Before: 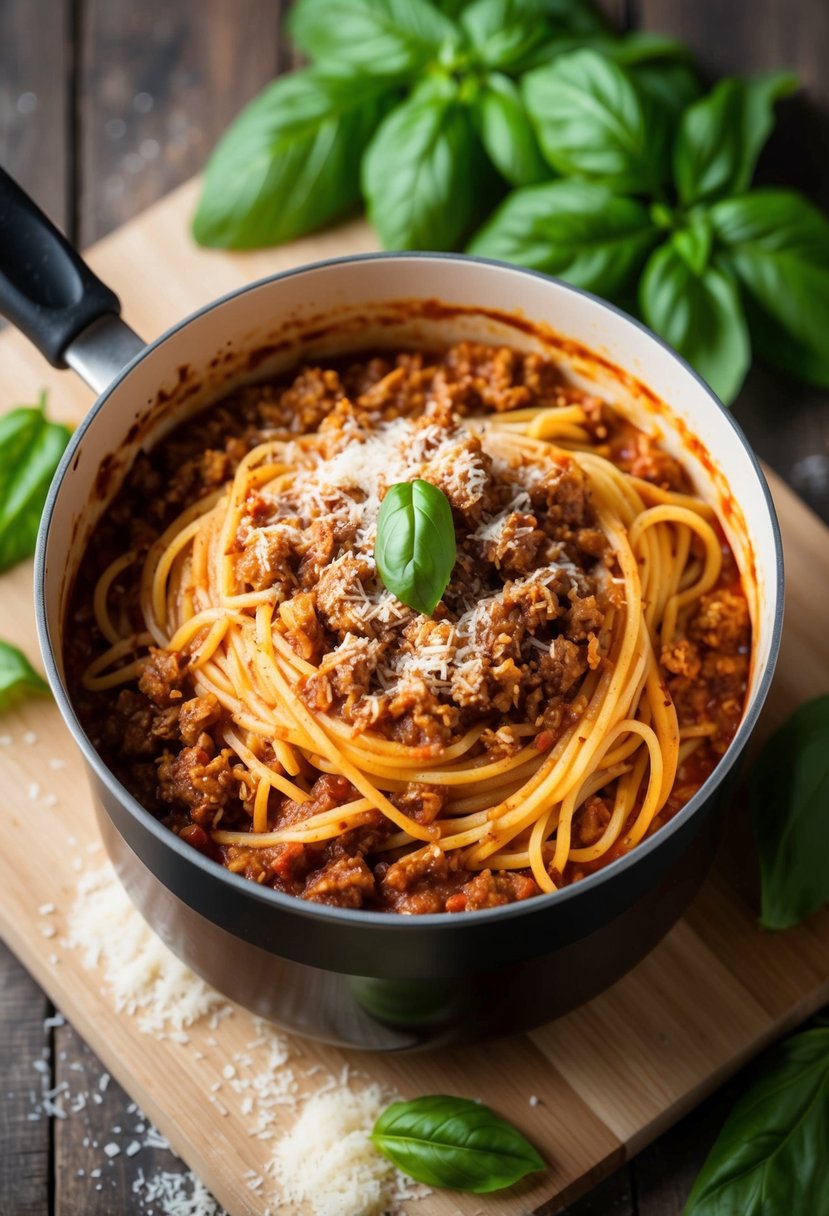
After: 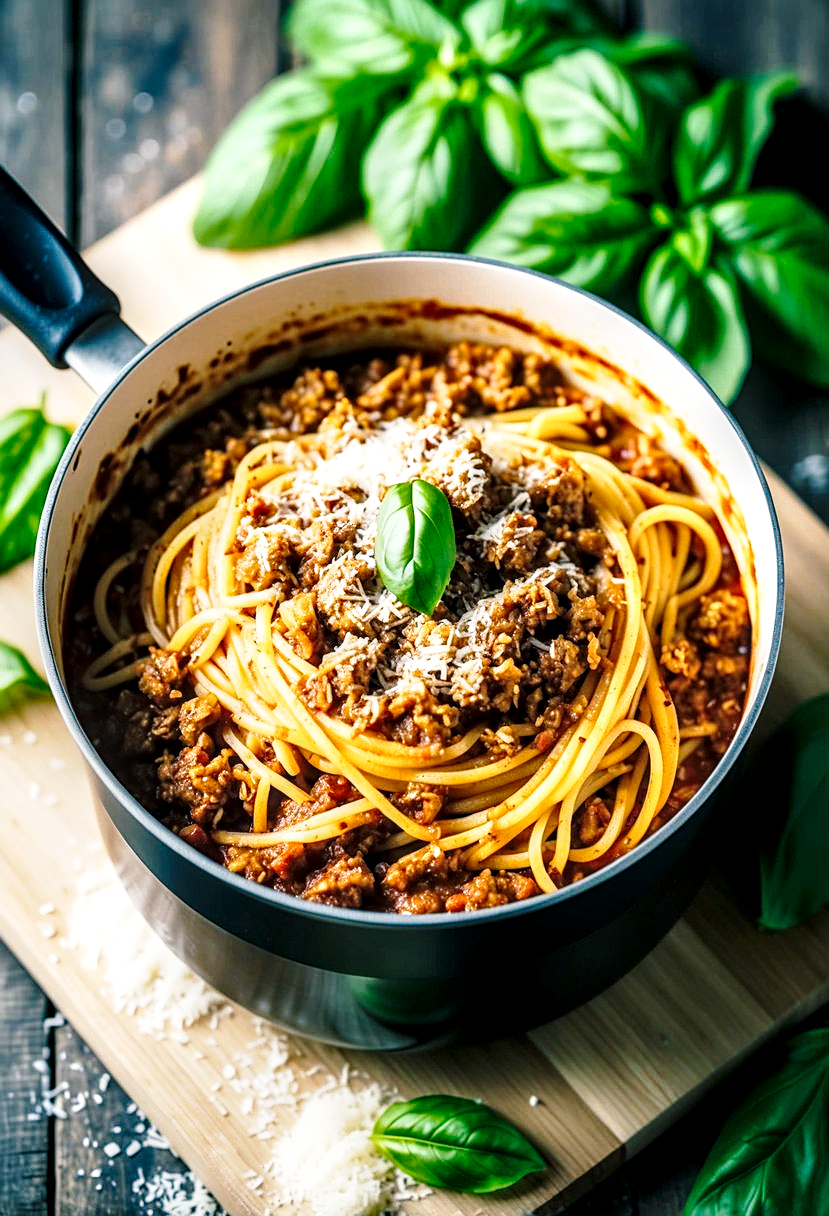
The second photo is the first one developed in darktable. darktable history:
base curve: curves: ch0 [(0, 0) (0.028, 0.03) (0.121, 0.232) (0.46, 0.748) (0.859, 0.968) (1, 1)], preserve colors none
color balance rgb: shadows lift › luminance -28.341%, shadows lift › chroma 10.056%, shadows lift › hue 227.93°, power › hue 315.65°, highlights gain › luminance 14.761%, perceptual saturation grading › global saturation 0.07%
local contrast: highlights 22%, detail 150%
sharpen: on, module defaults
